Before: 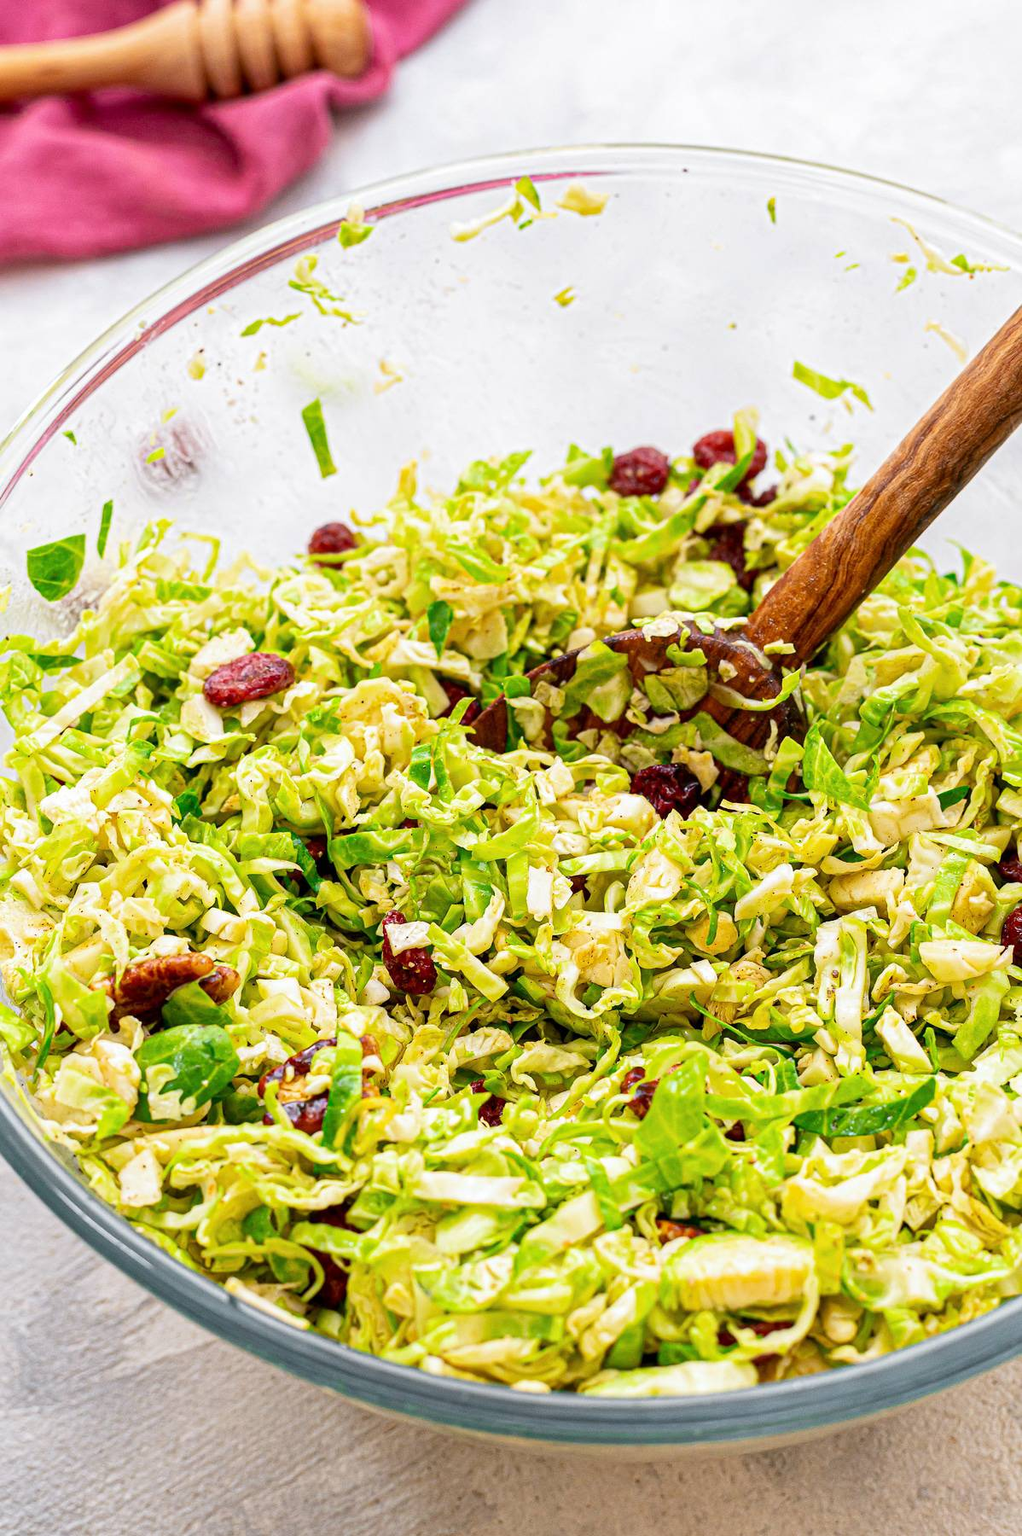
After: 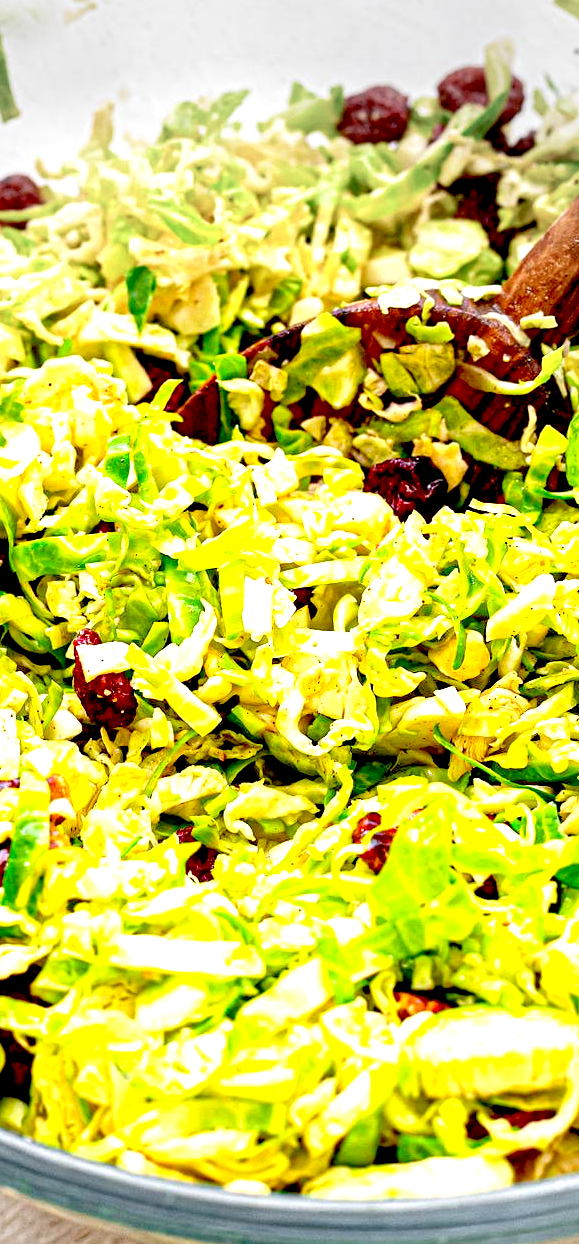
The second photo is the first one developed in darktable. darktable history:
vignetting: fall-off start 66.94%, center (-0.028, 0.235), width/height ratio 1.018
crop: left 31.356%, top 24.388%, right 20.244%, bottom 6.461%
exposure: black level correction 0.037, exposure 0.902 EV, compensate highlight preservation false
